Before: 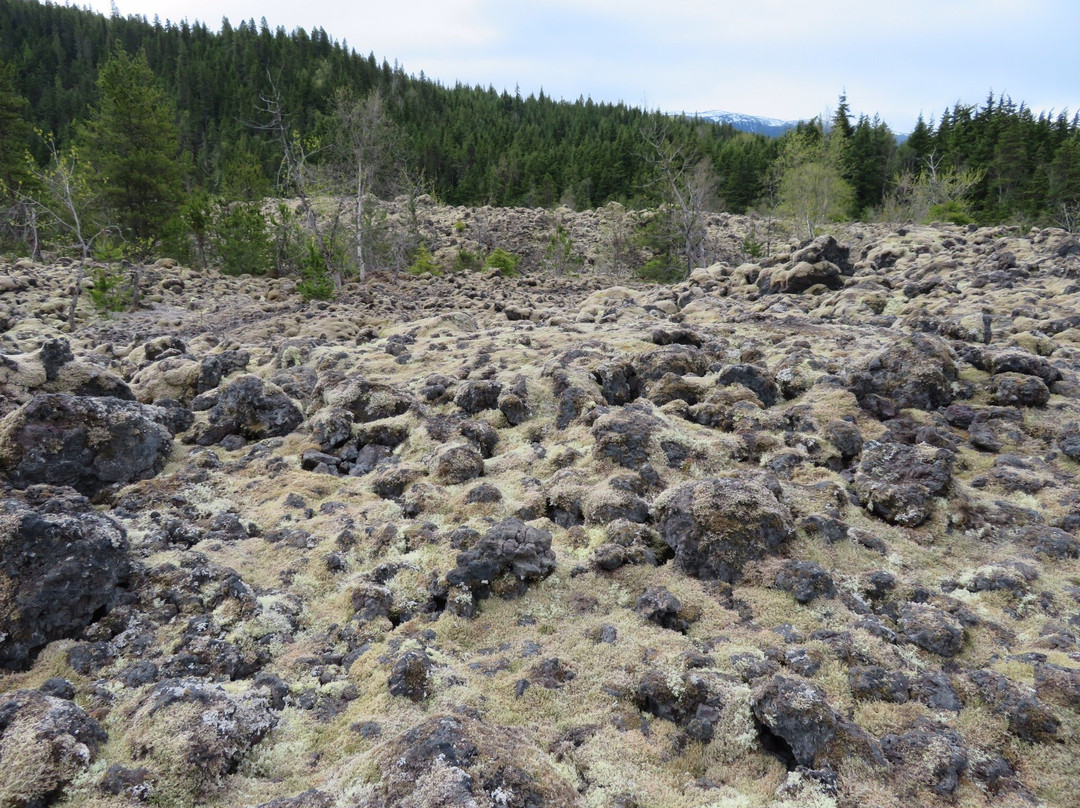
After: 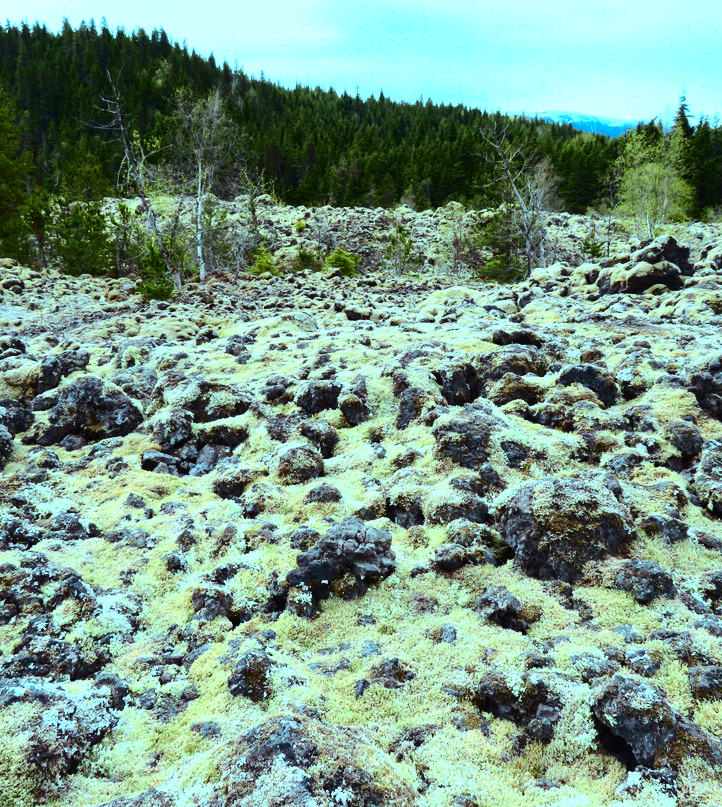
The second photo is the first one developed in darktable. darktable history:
tone equalizer: -8 EV -1.09 EV, -7 EV -1.03 EV, -6 EV -0.836 EV, -5 EV -0.588 EV, -3 EV 0.605 EV, -2 EV 0.854 EV, -1 EV 1 EV, +0 EV 1.06 EV, edges refinement/feathering 500, mask exposure compensation -1.57 EV, preserve details no
crop and rotate: left 14.88%, right 18.195%
color balance rgb: highlights gain › chroma 4.125%, highlights gain › hue 198.91°, perceptual saturation grading › global saturation 19.767%
tone curve: curves: ch0 [(0, 0.011) (0.139, 0.106) (0.295, 0.271) (0.499, 0.523) (0.739, 0.782) (0.857, 0.879) (1, 0.967)]; ch1 [(0, 0) (0.272, 0.249) (0.39, 0.379) (0.469, 0.456) (0.495, 0.497) (0.524, 0.53) (0.588, 0.62) (0.725, 0.779) (1, 1)]; ch2 [(0, 0) (0.125, 0.089) (0.35, 0.317) (0.437, 0.42) (0.502, 0.499) (0.533, 0.553) (0.599, 0.638) (1, 1)], color space Lab, independent channels, preserve colors none
